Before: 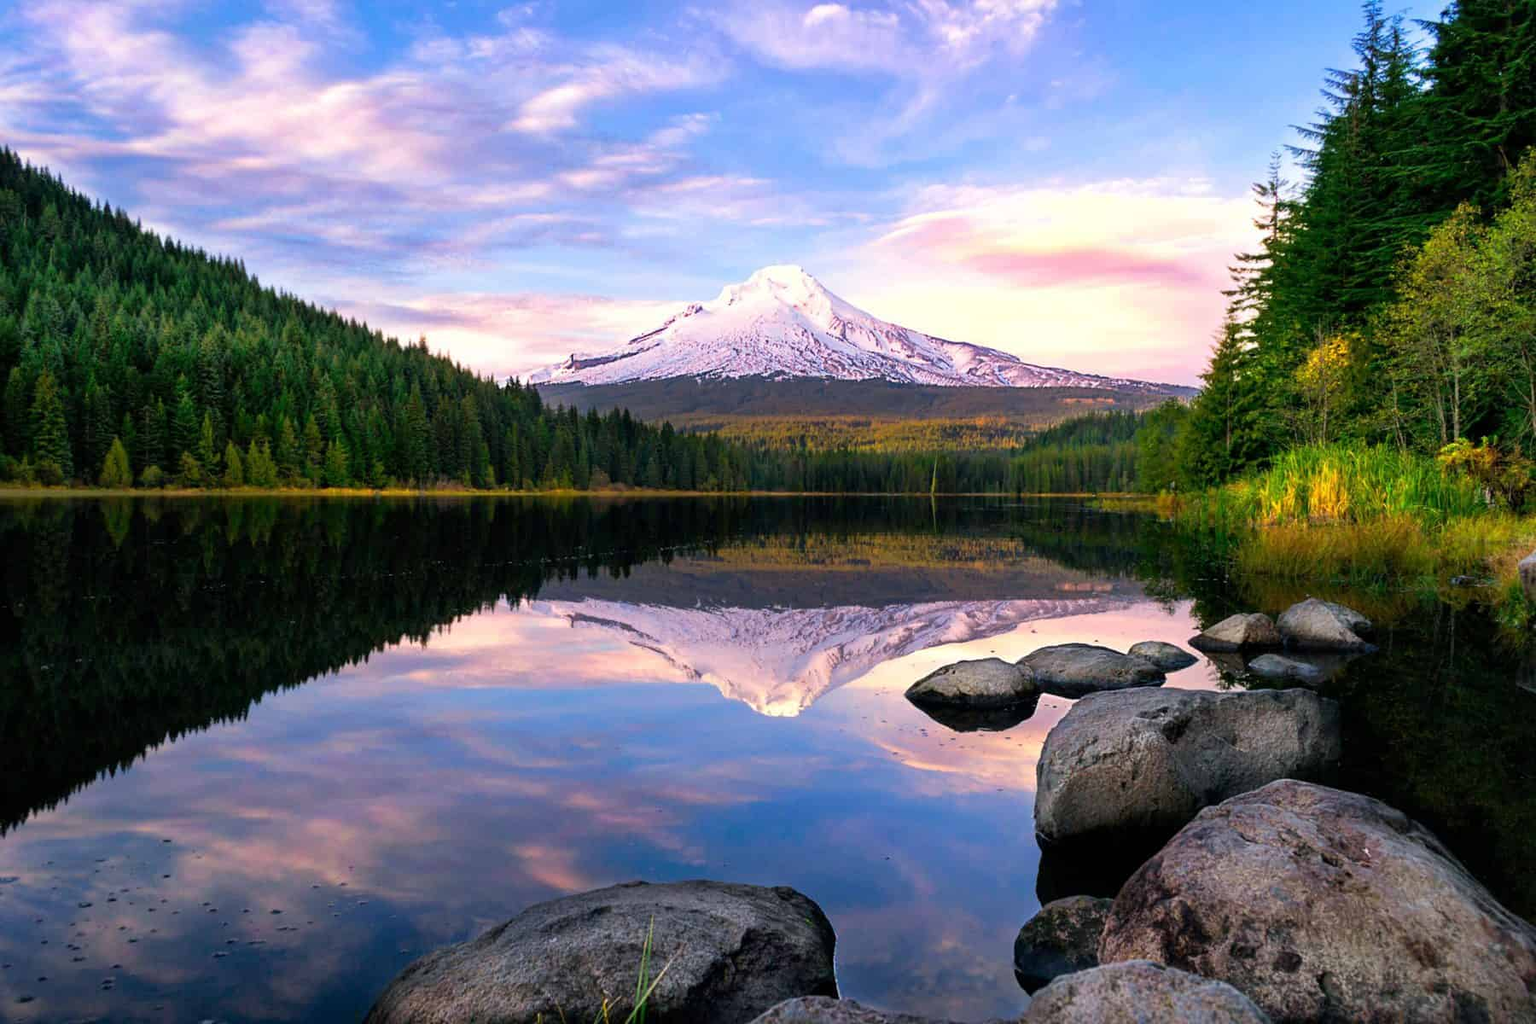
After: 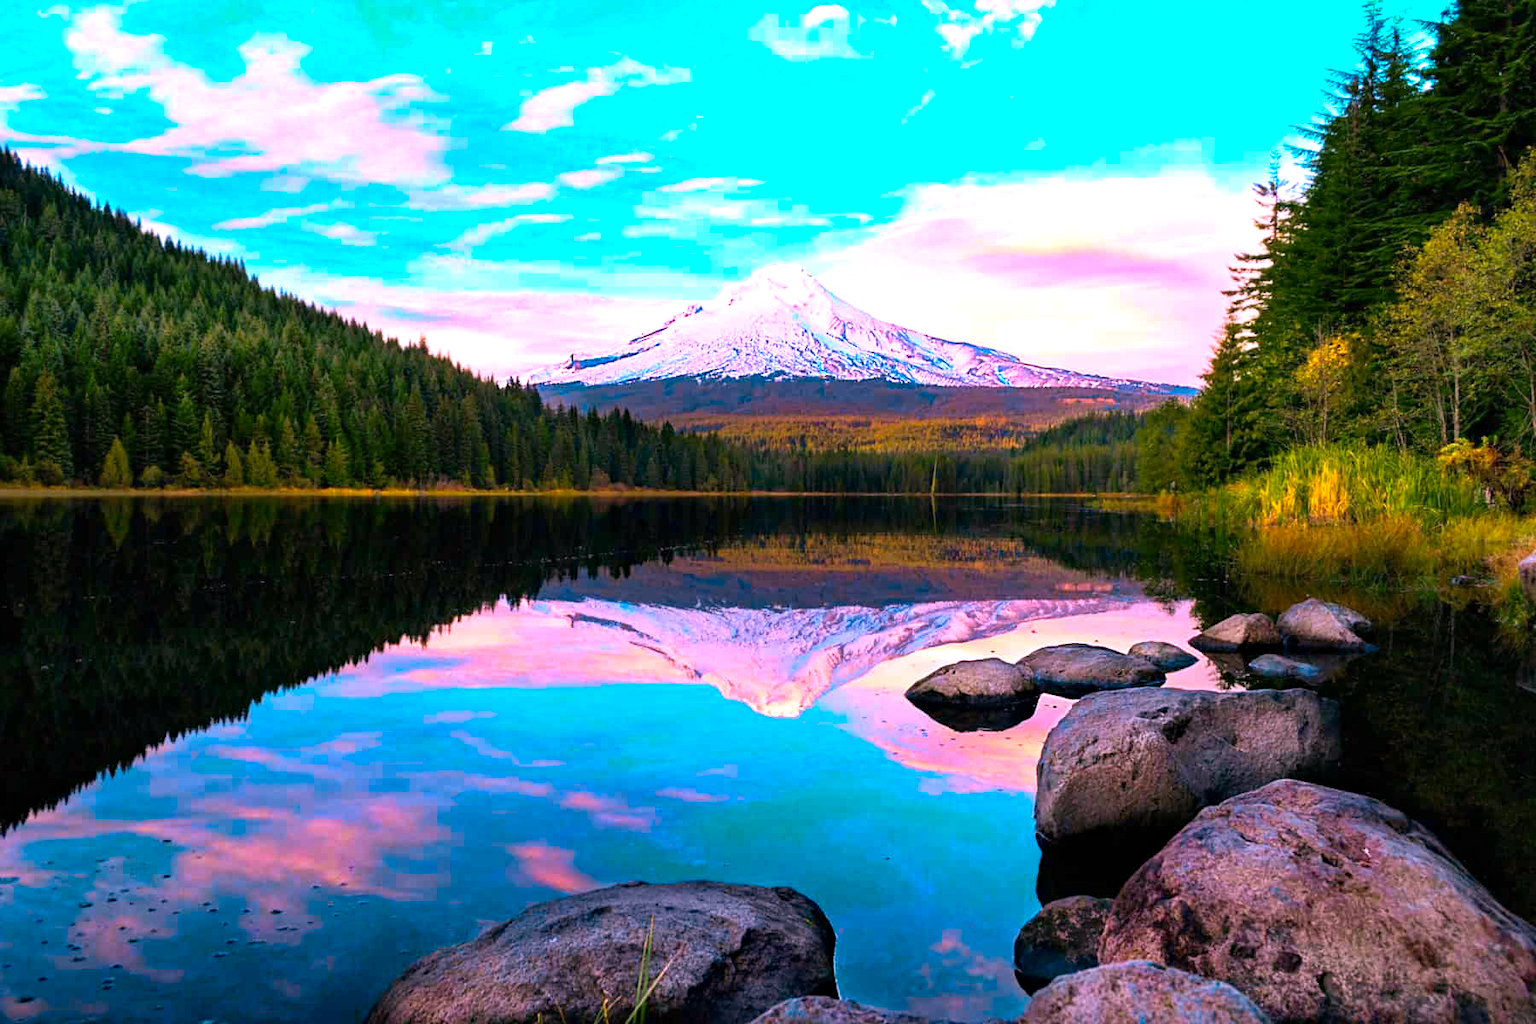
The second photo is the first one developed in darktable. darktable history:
white balance: red 1.188, blue 1.11
haze removal: compatibility mode true, adaptive false
color zones: curves: ch0 [(0.254, 0.492) (0.724, 0.62)]; ch1 [(0.25, 0.528) (0.719, 0.796)]; ch2 [(0, 0.472) (0.25, 0.5) (0.73, 0.184)]
